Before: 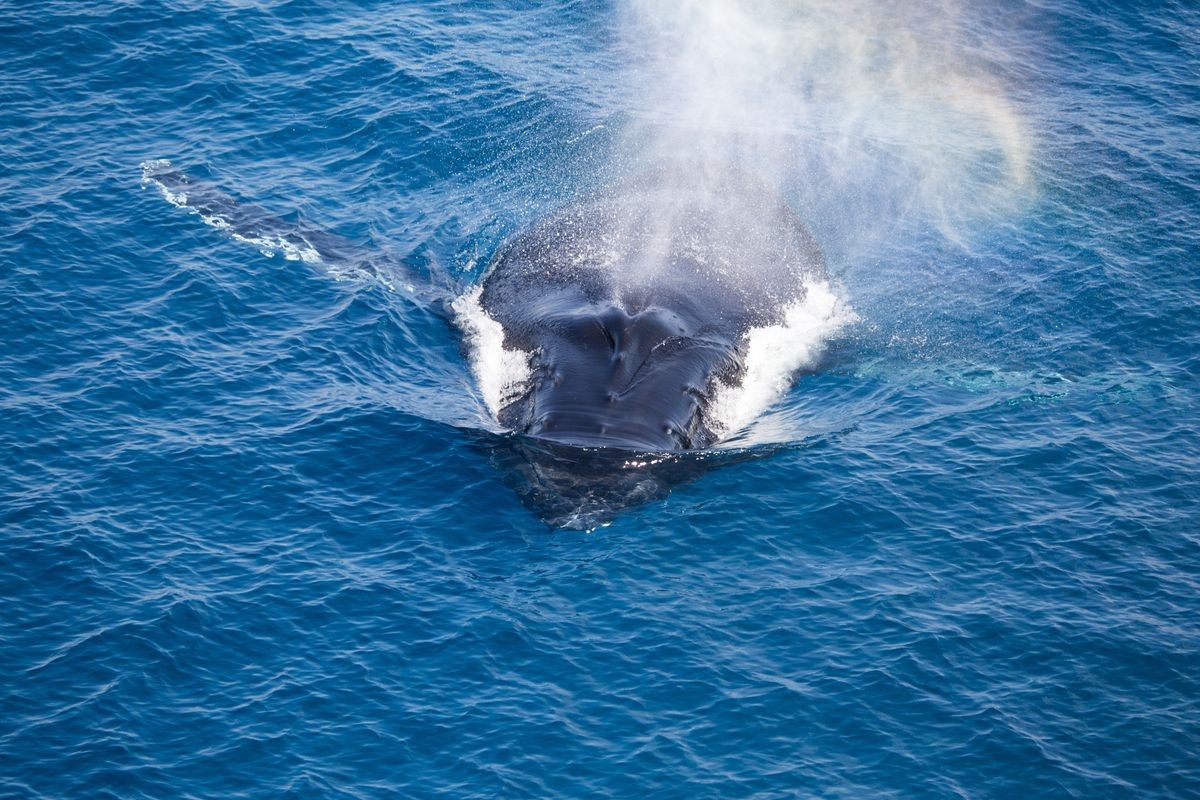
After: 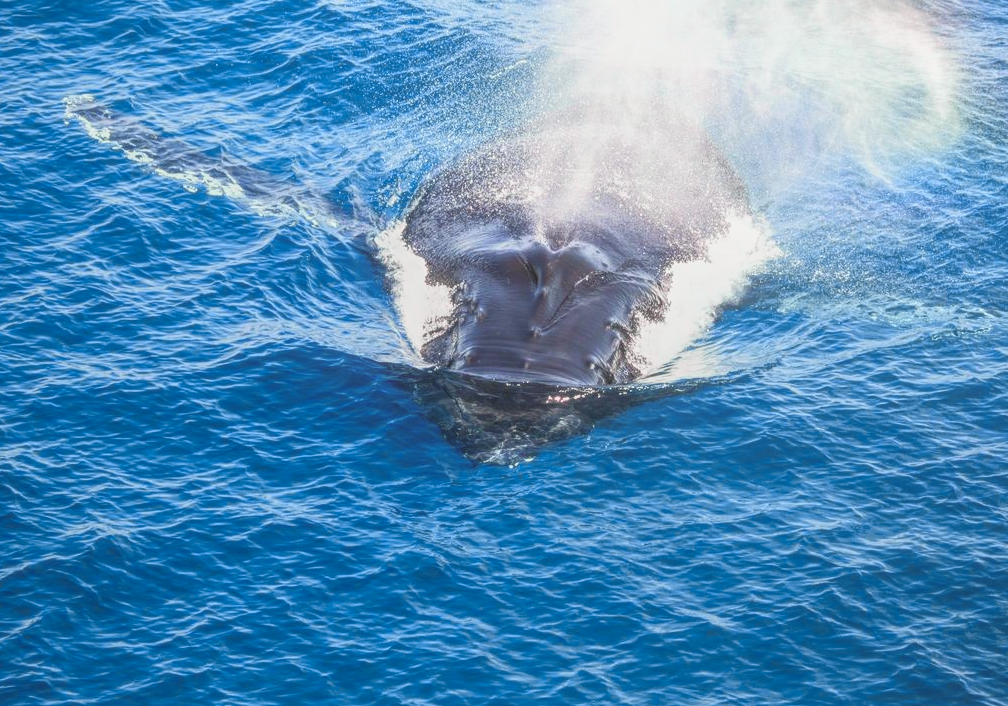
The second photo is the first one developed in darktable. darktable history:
local contrast: highlights 73%, shadows 15%, midtone range 0.197
crop: left 6.446%, top 8.188%, right 9.538%, bottom 3.548%
tone curve: curves: ch0 [(0, 0.026) (0.172, 0.194) (0.398, 0.437) (0.469, 0.544) (0.612, 0.741) (0.845, 0.926) (1, 0.968)]; ch1 [(0, 0) (0.437, 0.453) (0.472, 0.467) (0.502, 0.502) (0.531, 0.546) (0.574, 0.583) (0.617, 0.64) (0.699, 0.749) (0.859, 0.919) (1, 1)]; ch2 [(0, 0) (0.33, 0.301) (0.421, 0.443) (0.476, 0.502) (0.511, 0.504) (0.553, 0.553) (0.595, 0.586) (0.664, 0.664) (1, 1)], color space Lab, independent channels, preserve colors none
